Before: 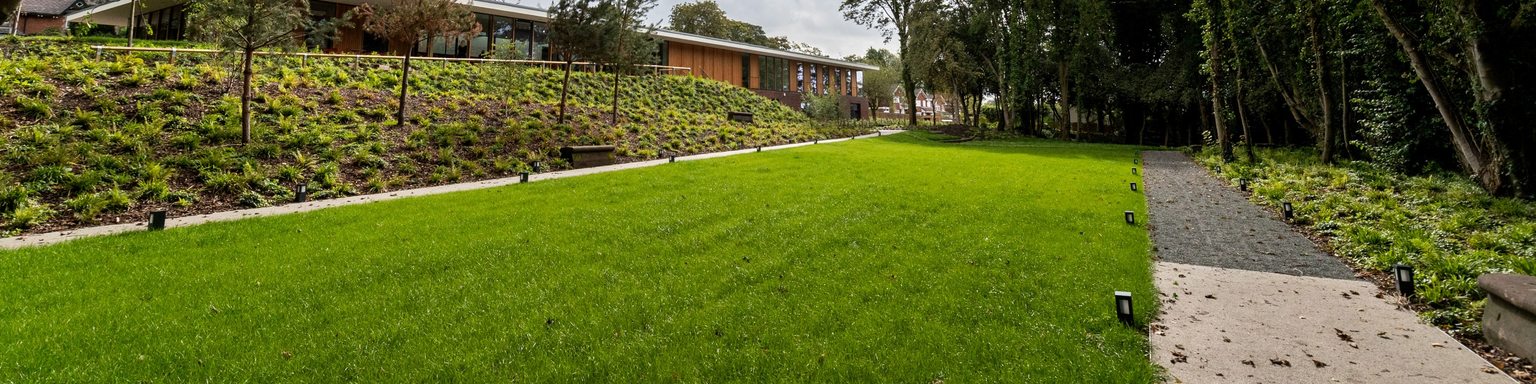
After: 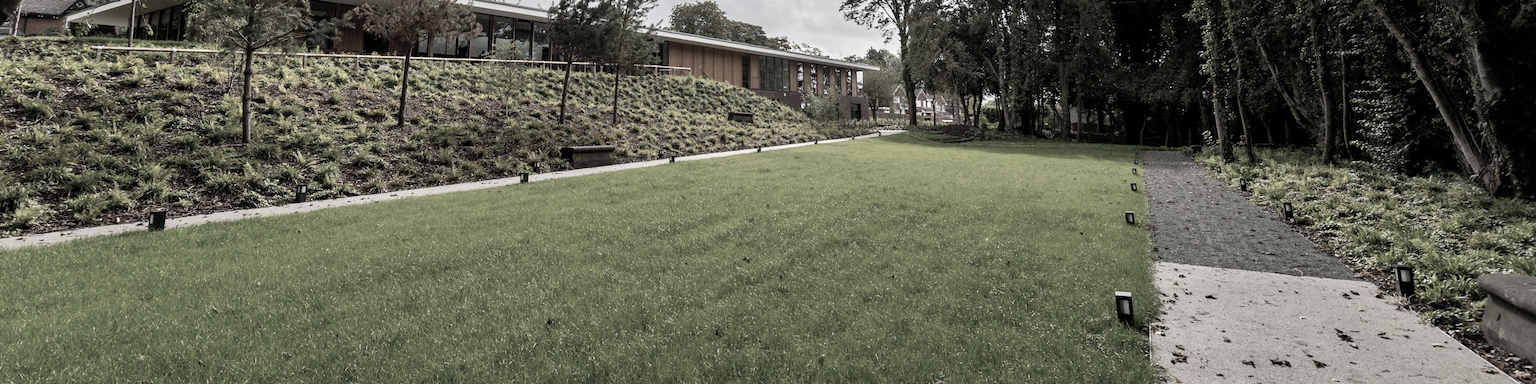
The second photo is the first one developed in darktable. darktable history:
color zones: curves: ch1 [(0, 0.153) (0.143, 0.15) (0.286, 0.151) (0.429, 0.152) (0.571, 0.152) (0.714, 0.151) (0.857, 0.151) (1, 0.153)]
tone equalizer: on, module defaults
